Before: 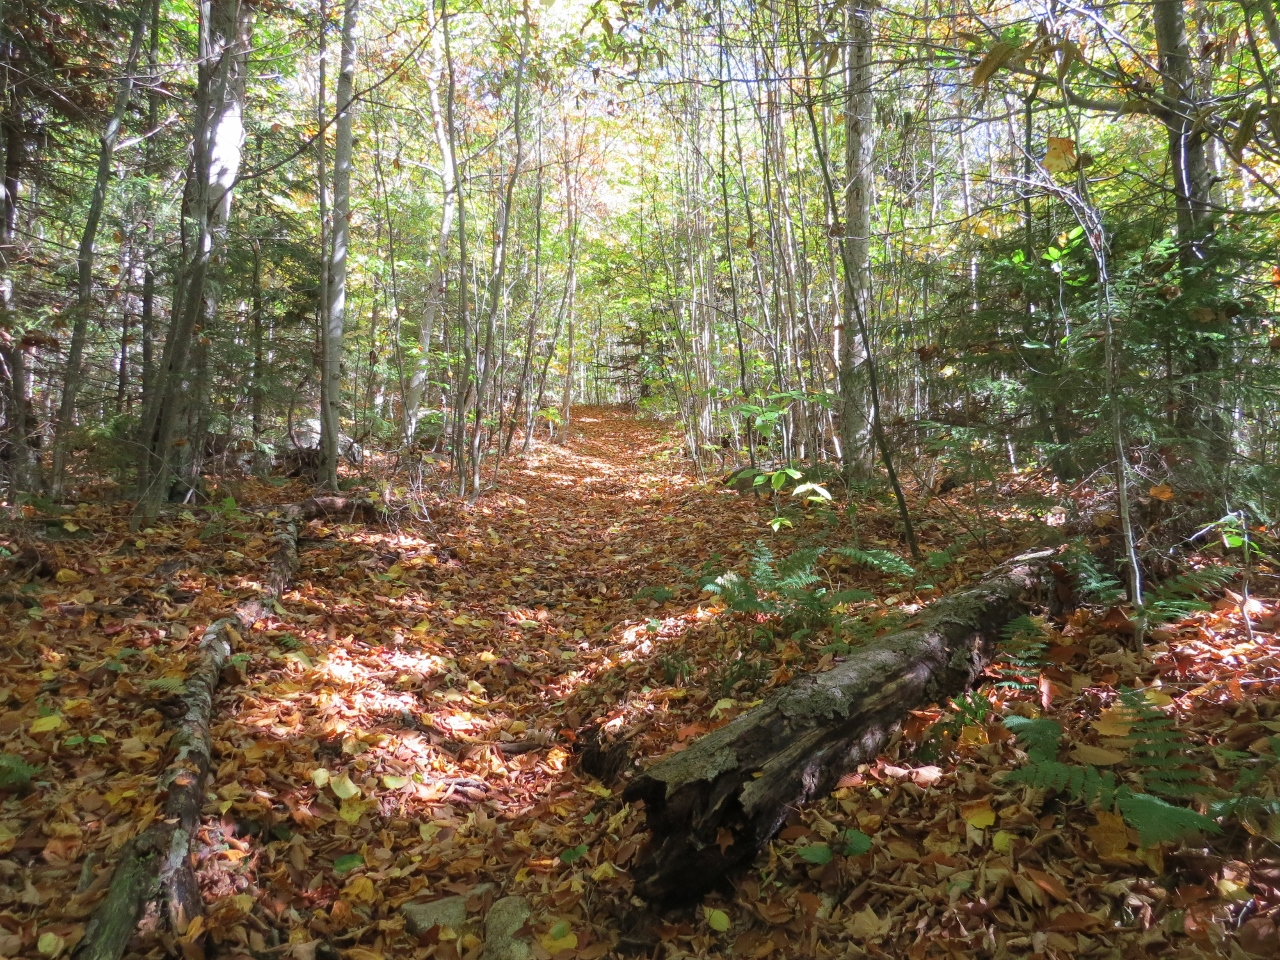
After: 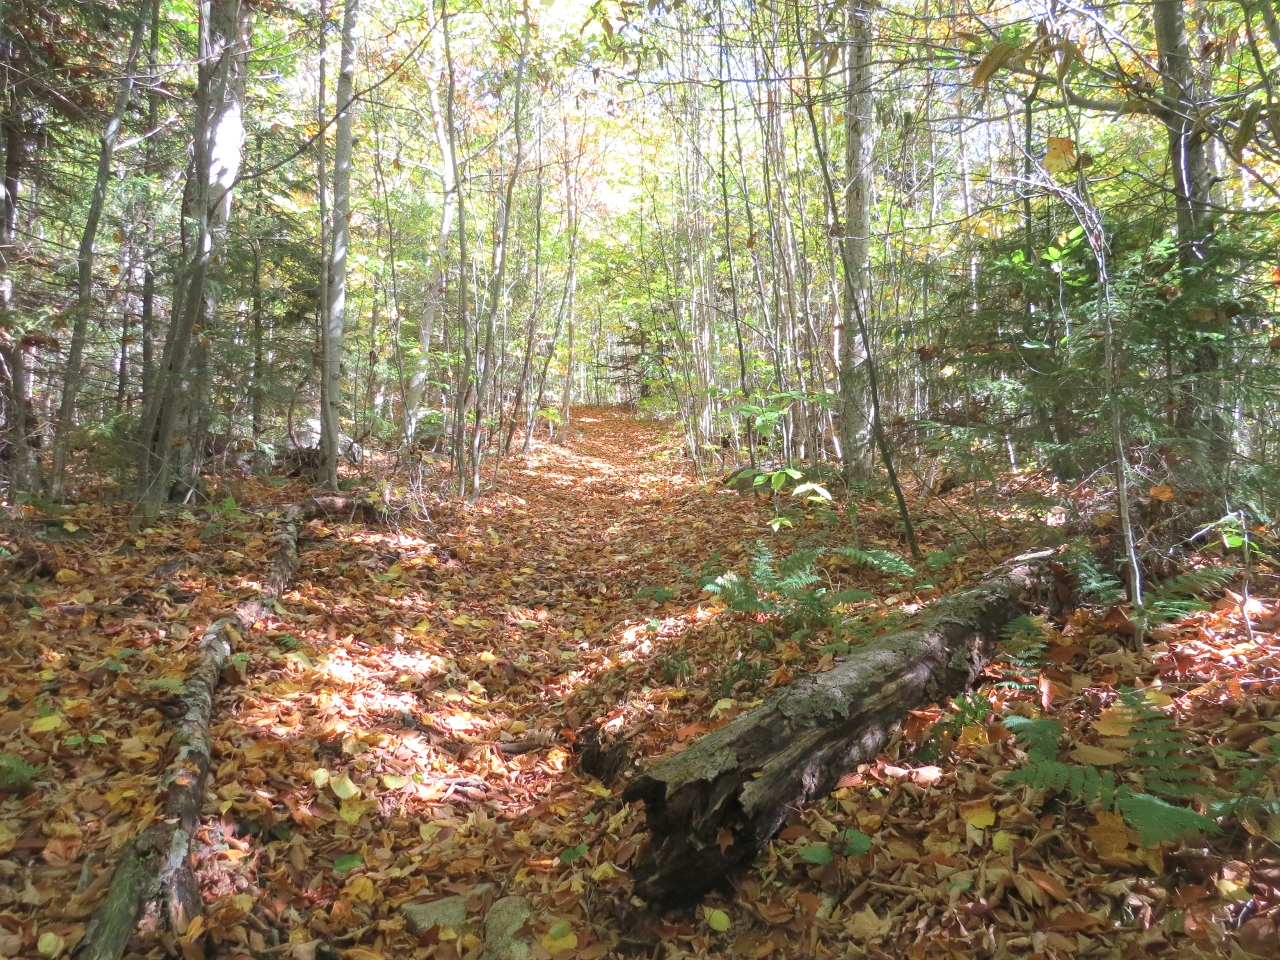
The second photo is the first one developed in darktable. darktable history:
exposure: exposure 0.6 EV, compensate highlight preservation false
color balance: contrast -15%
